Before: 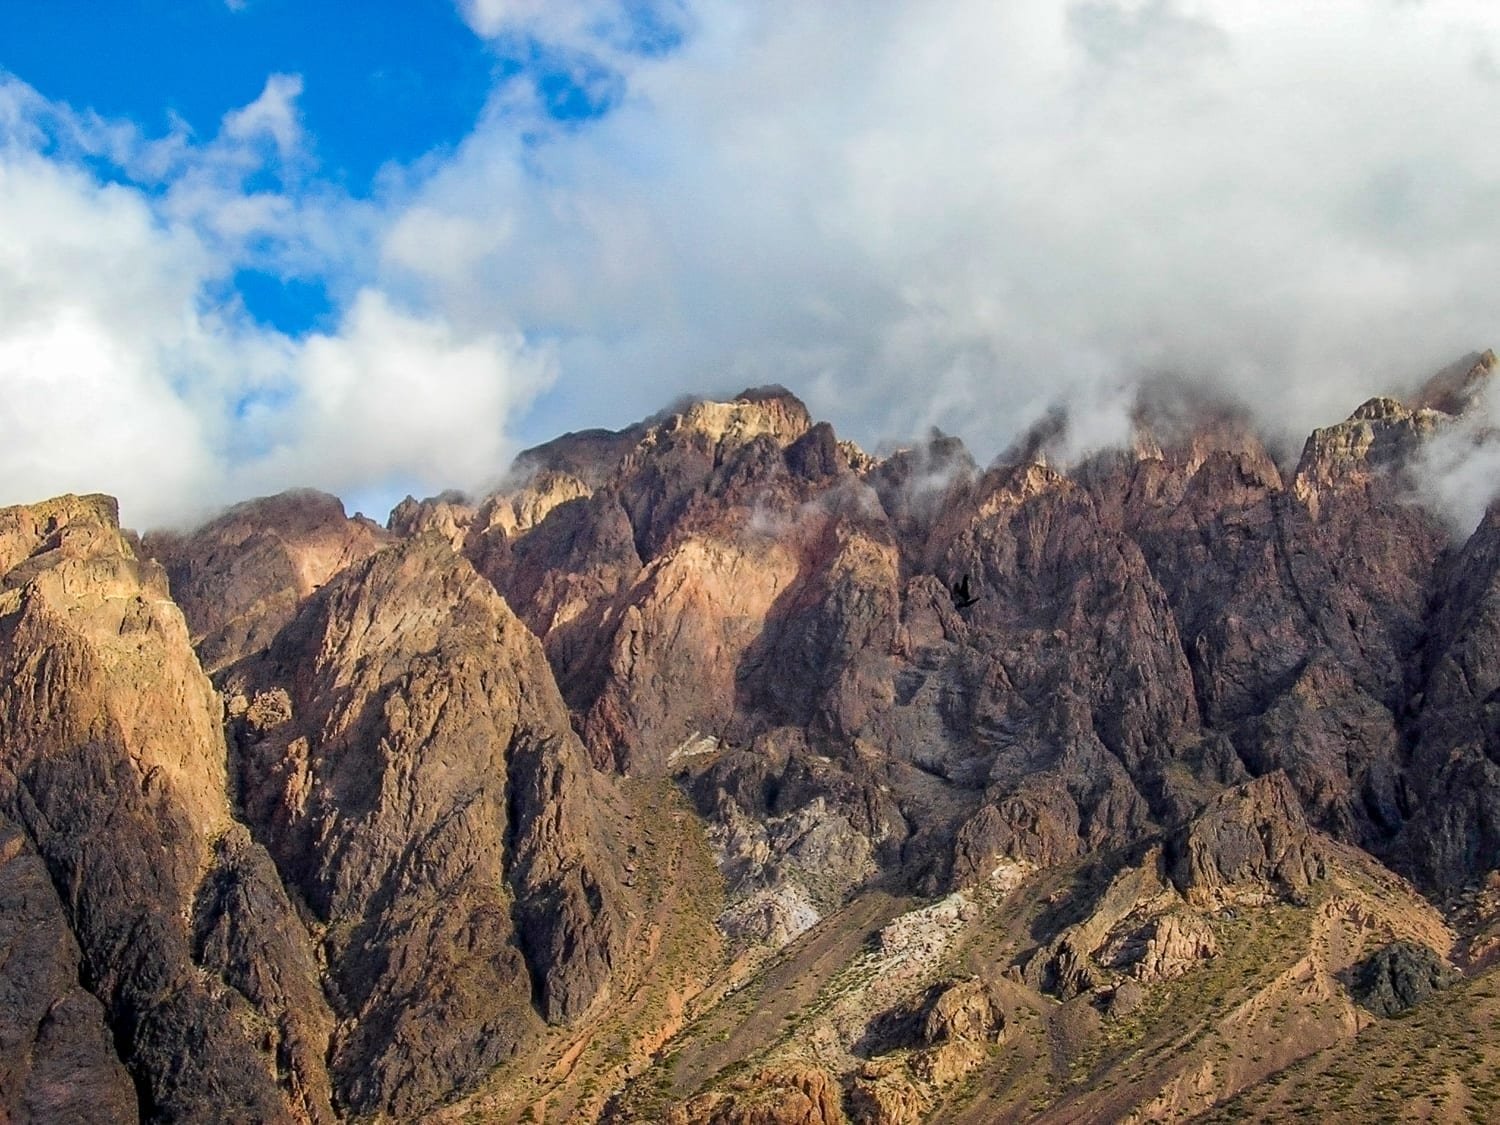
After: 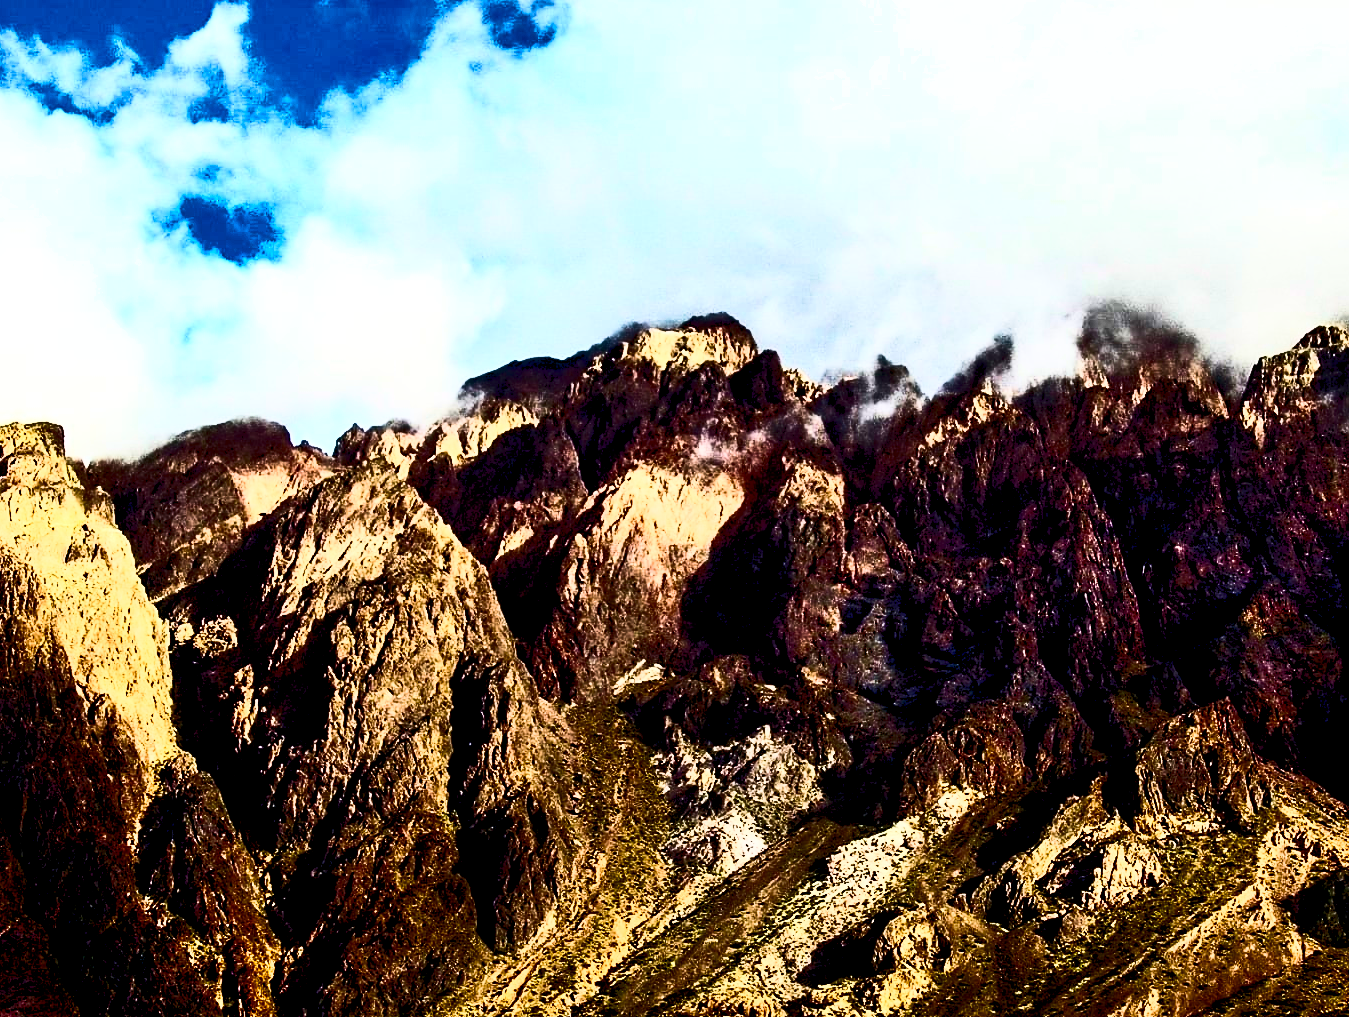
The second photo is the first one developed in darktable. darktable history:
contrast brightness saturation: contrast 0.931, brightness 0.192
exposure: black level correction 0.055, exposure -0.031 EV, compensate highlight preservation false
shadows and highlights: soften with gaussian
crop: left 3.666%, top 6.41%, right 6.355%, bottom 3.174%
color balance rgb: shadows lift › hue 85.71°, perceptual saturation grading › global saturation 20%, perceptual saturation grading › highlights -25.164%, perceptual saturation grading › shadows 50.232%, perceptual brilliance grading › global brilliance 14.852%, perceptual brilliance grading › shadows -35.238%
velvia: strength 50.23%
